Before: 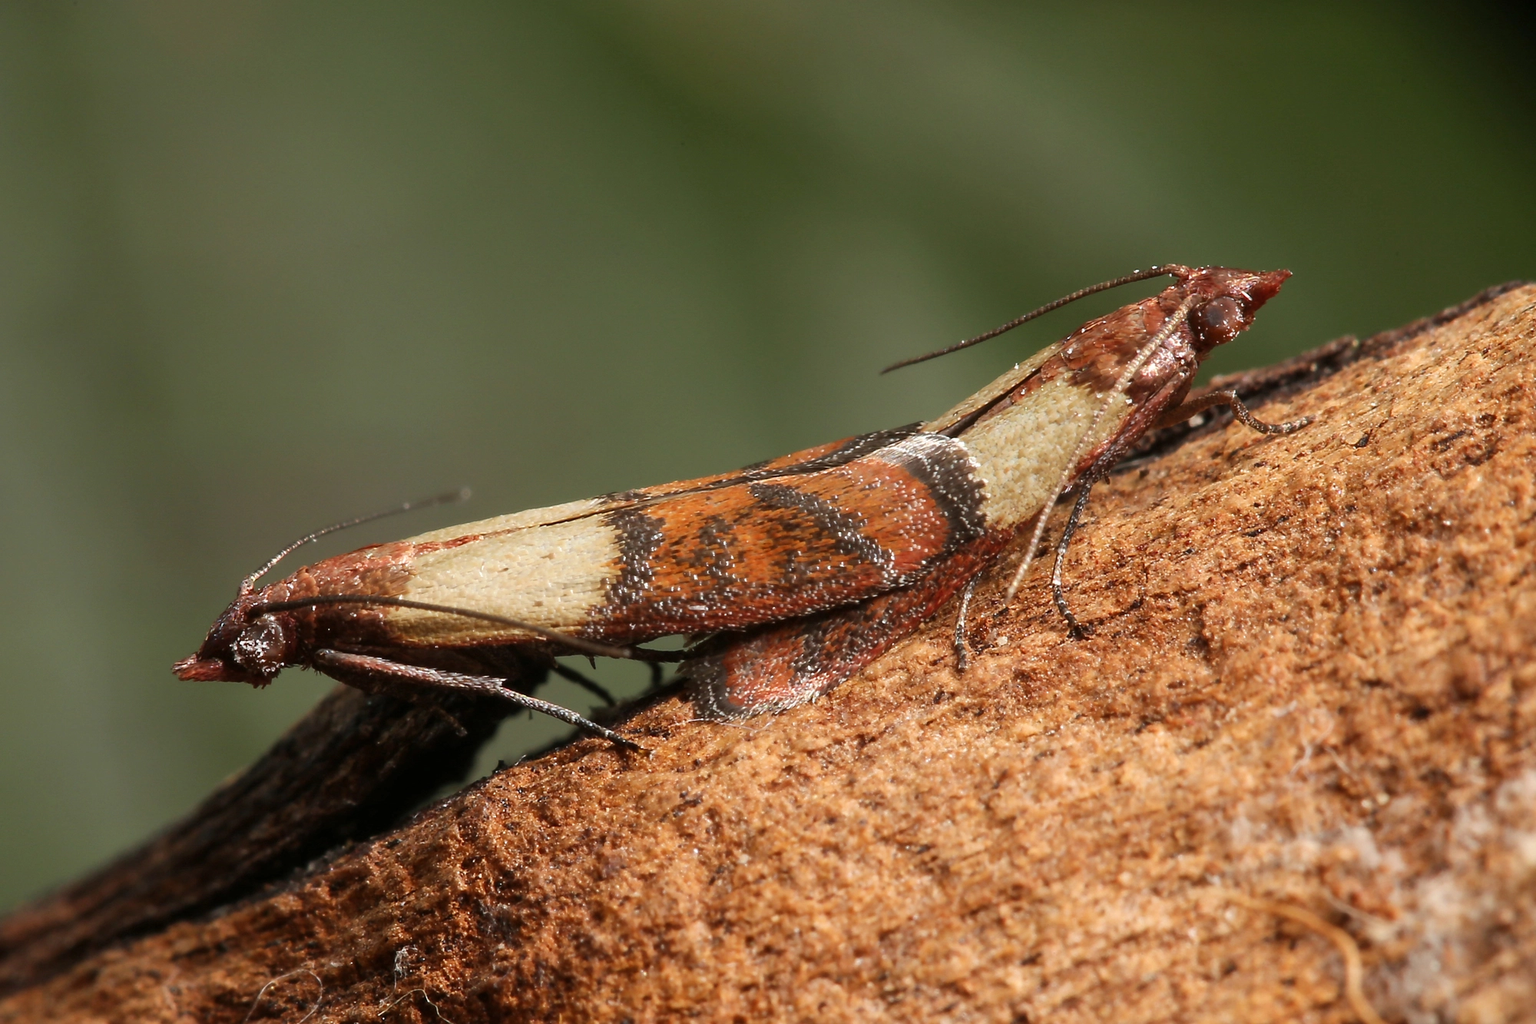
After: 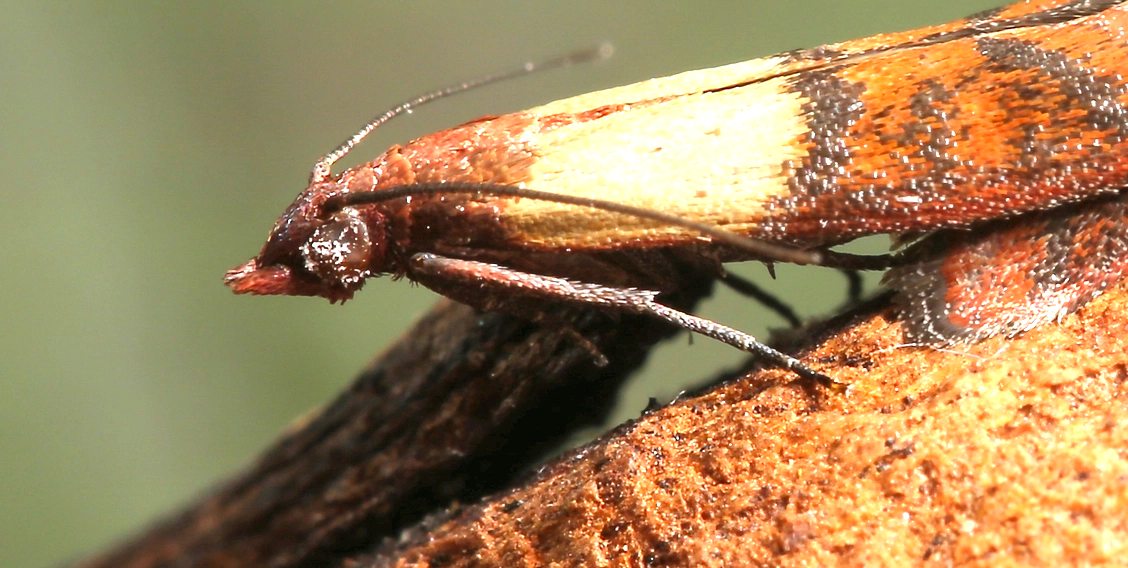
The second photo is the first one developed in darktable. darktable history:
crop: top 44.483%, right 43.593%, bottom 12.892%
exposure: exposure 1.15 EV, compensate highlight preservation false
contrast brightness saturation: contrast 0.03, brightness 0.06, saturation 0.13
